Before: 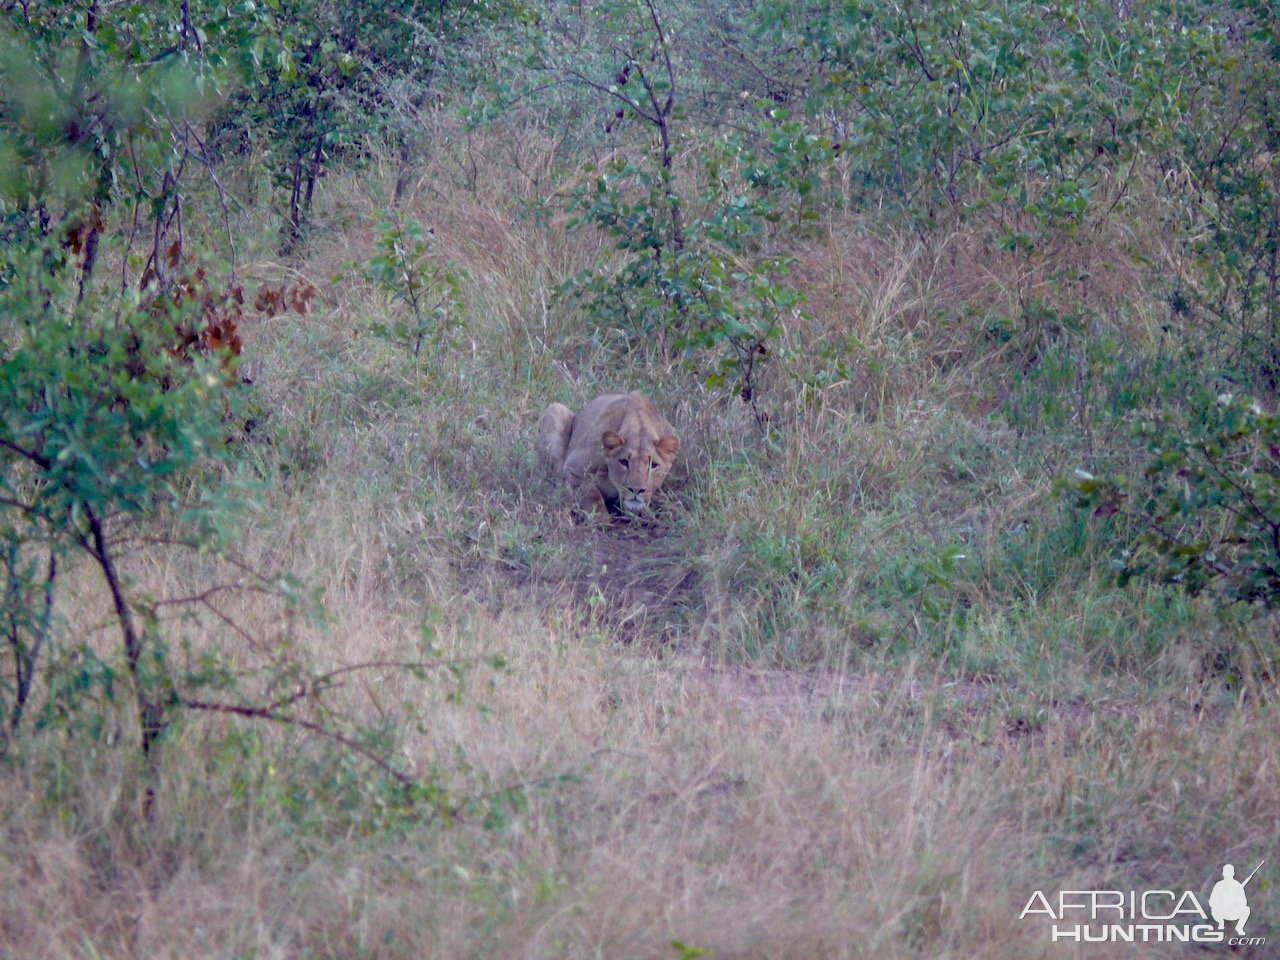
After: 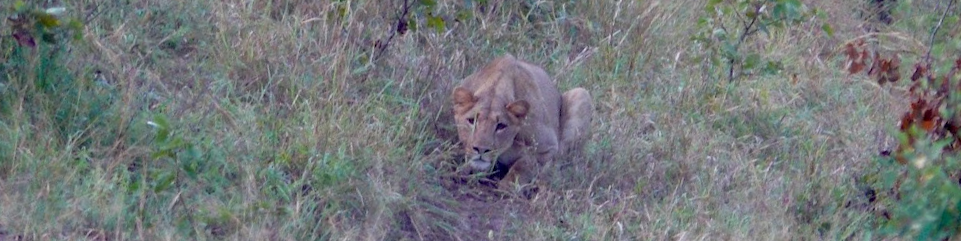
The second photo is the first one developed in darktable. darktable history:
crop and rotate: angle 16.12°, top 30.835%, bottom 35.653%
tone equalizer: on, module defaults
shadows and highlights: radius 108.52, shadows 44.07, highlights -67.8, low approximation 0.01, soften with gaussian
